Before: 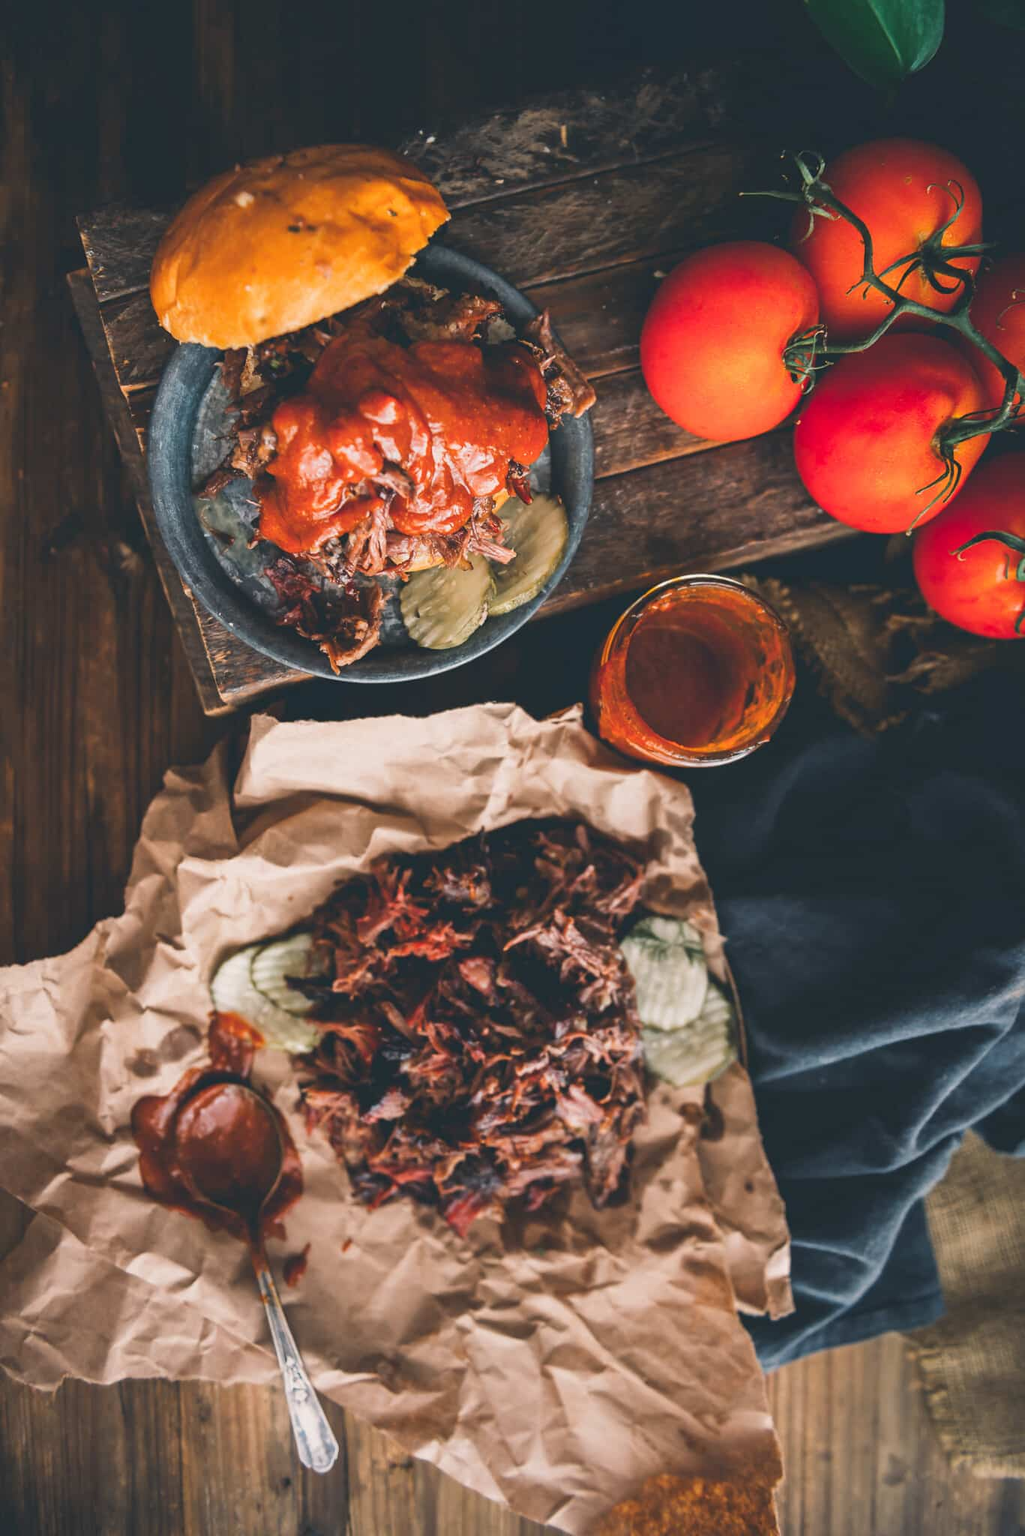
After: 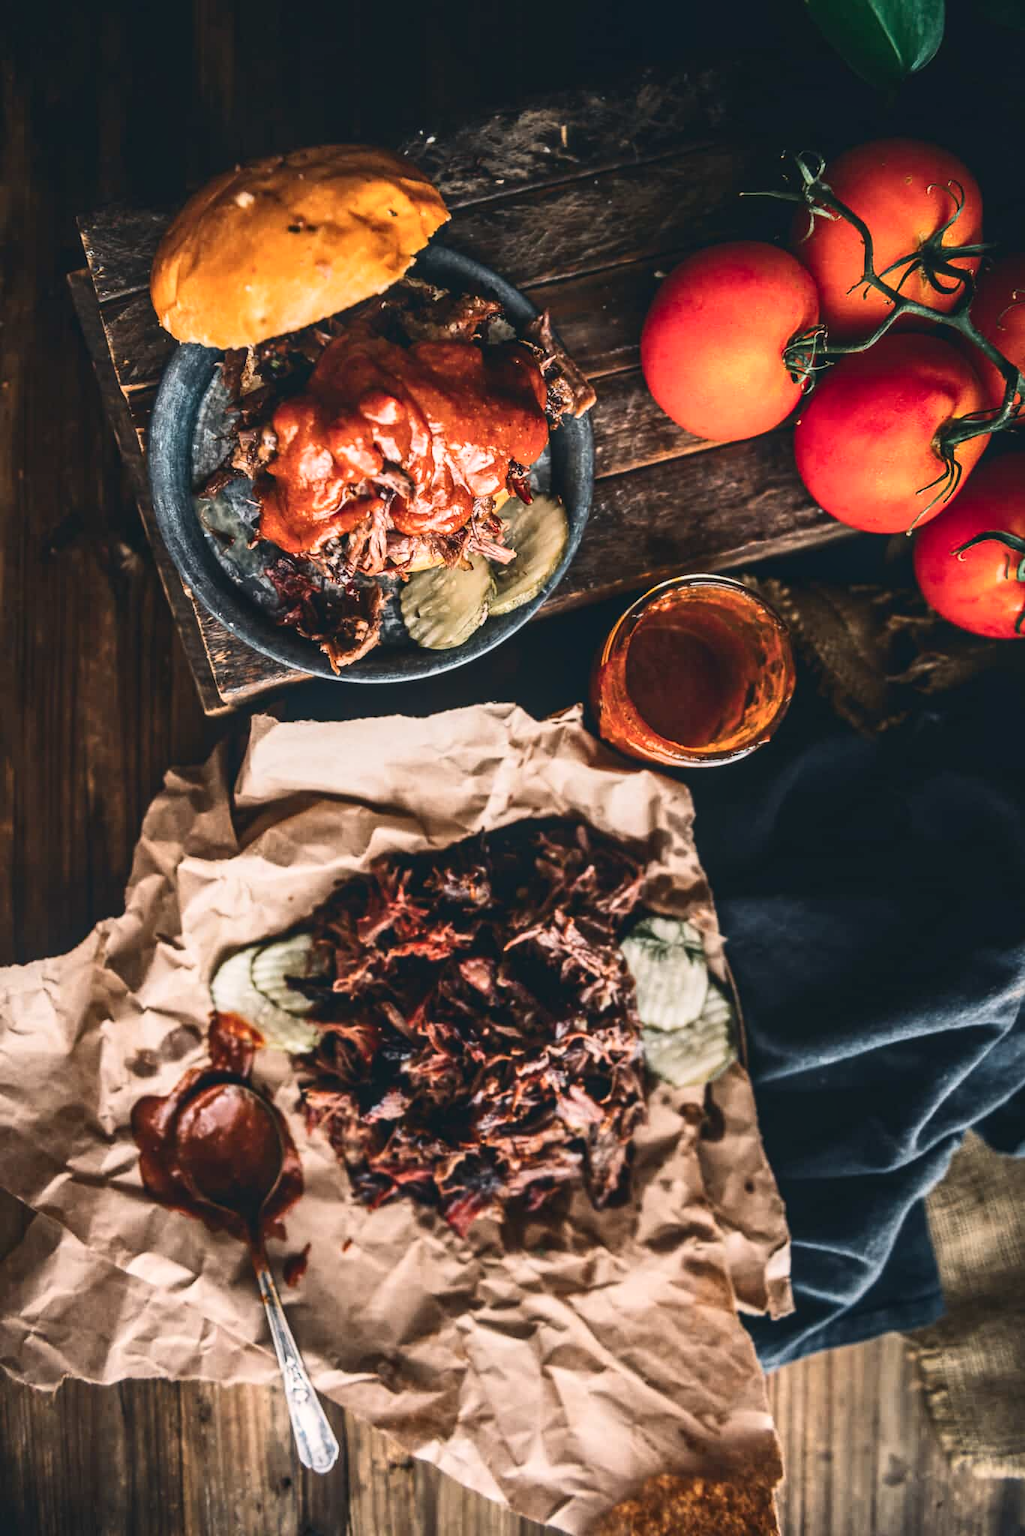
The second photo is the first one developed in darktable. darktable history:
local contrast: on, module defaults
contrast brightness saturation: contrast 0.28
